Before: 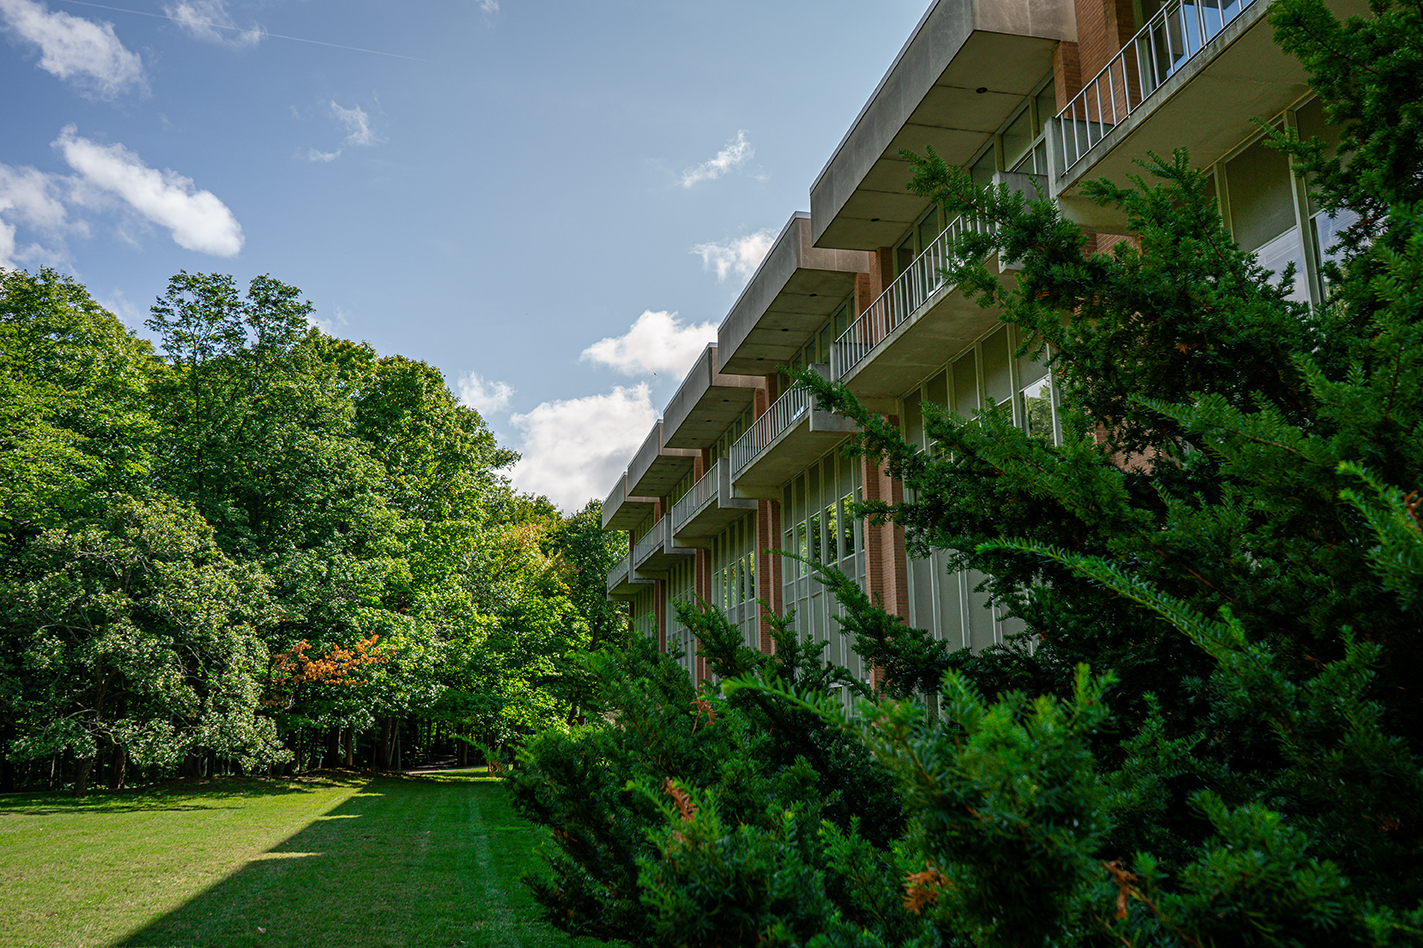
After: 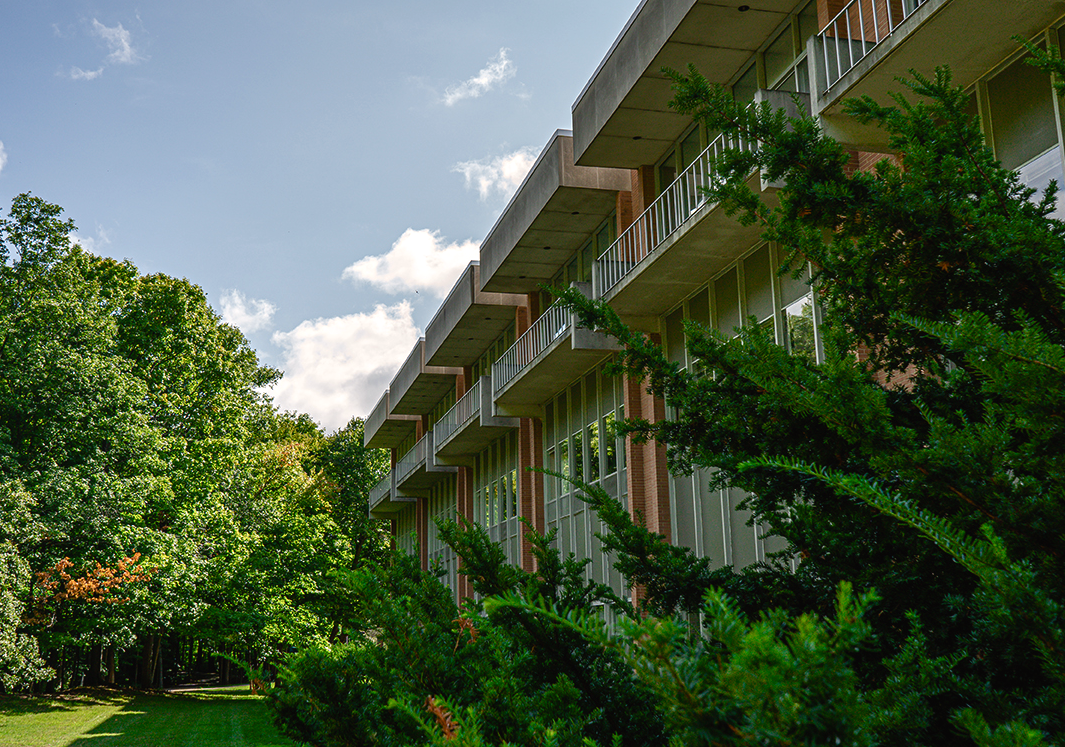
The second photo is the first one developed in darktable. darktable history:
color balance rgb: shadows lift › chroma 1%, shadows lift › hue 28.8°, power › hue 60°, highlights gain › chroma 1%, highlights gain › hue 60°, global offset › luminance 0.25%, perceptual saturation grading › highlights -20%, perceptual saturation grading › shadows 20%, perceptual brilliance grading › highlights 5%, perceptual brilliance grading › shadows -10%, global vibrance 19.67%
crop: left 16.768%, top 8.653%, right 8.362%, bottom 12.485%
